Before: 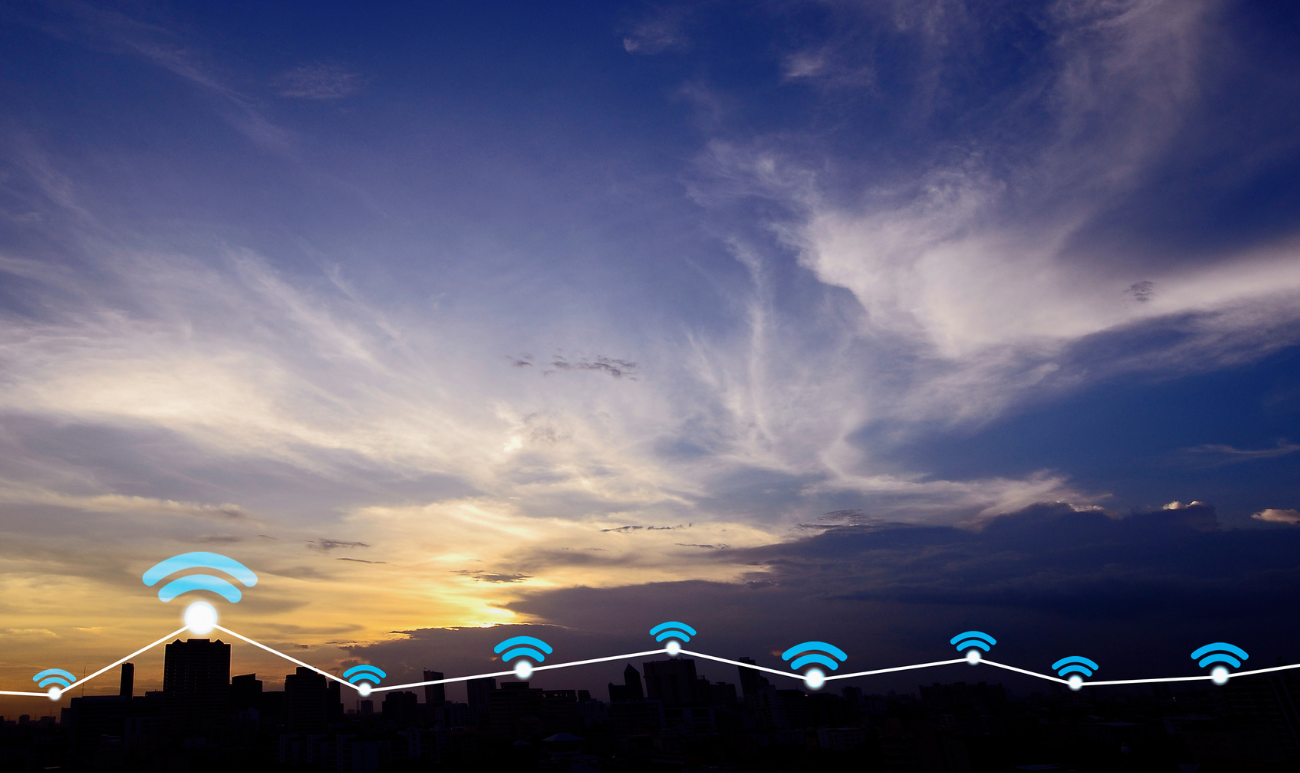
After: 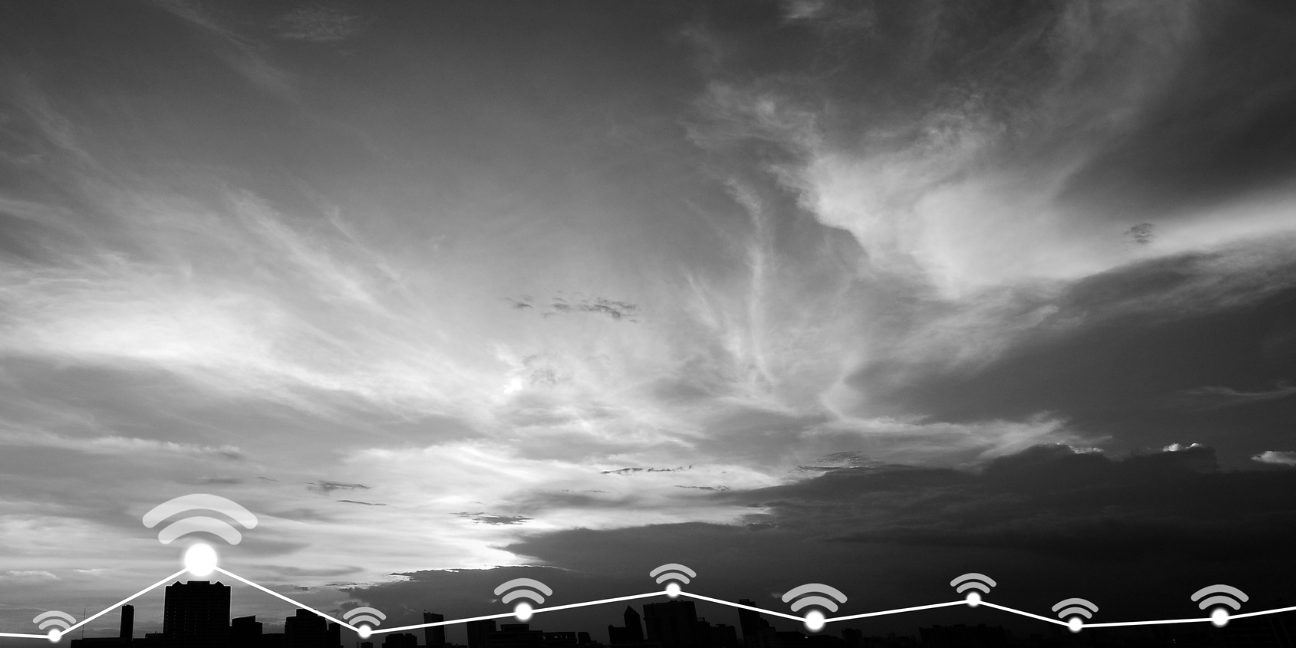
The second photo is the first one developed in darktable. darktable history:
crop: top 7.625%, bottom 8.027%
monochrome: on, module defaults
exposure: exposure 0.2 EV, compensate highlight preservation false
